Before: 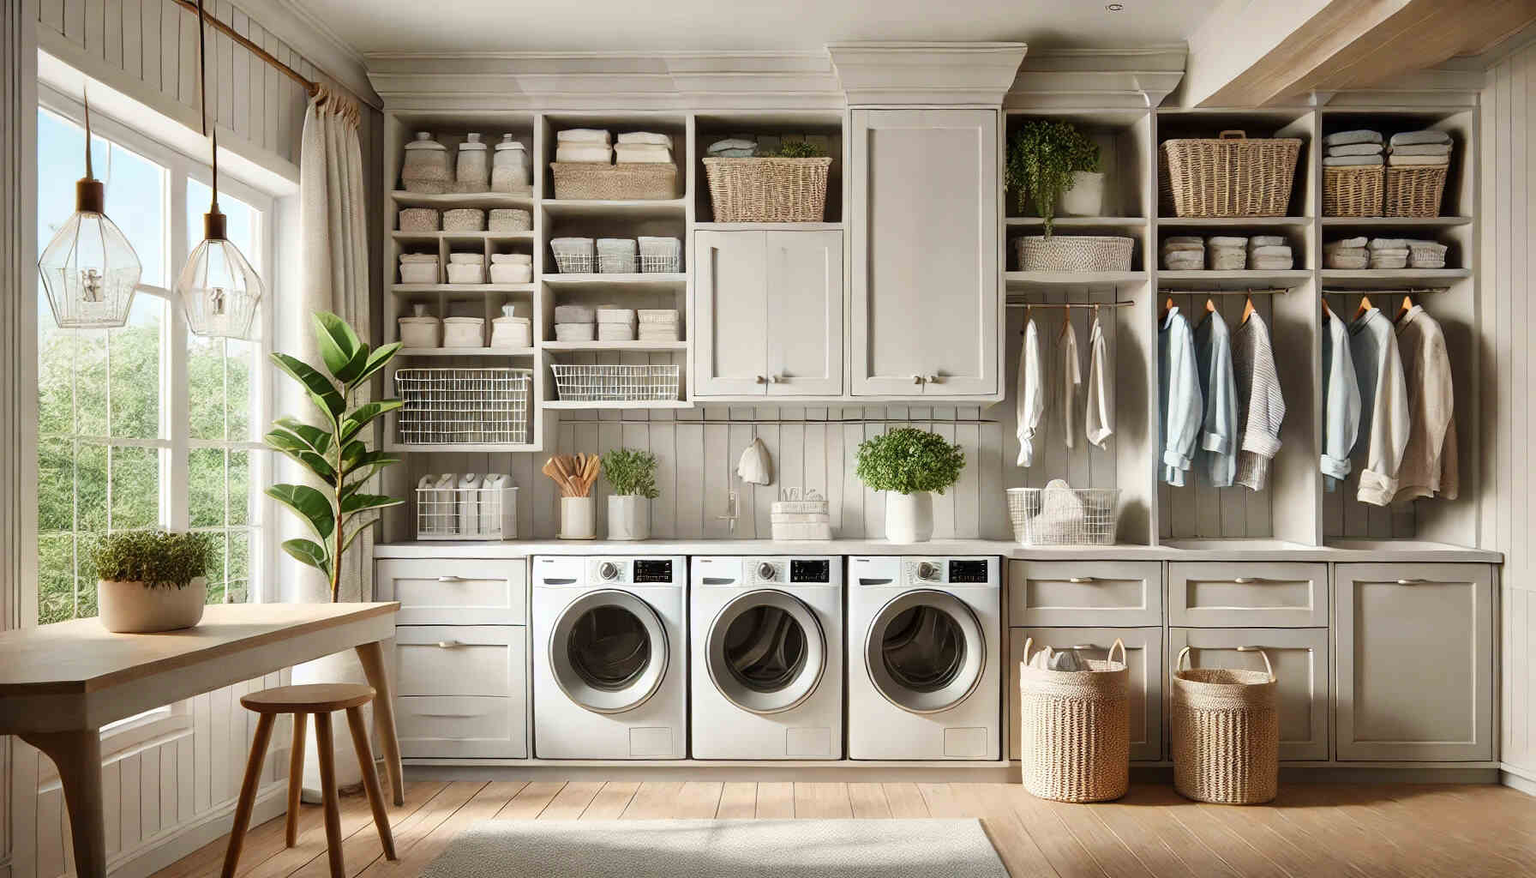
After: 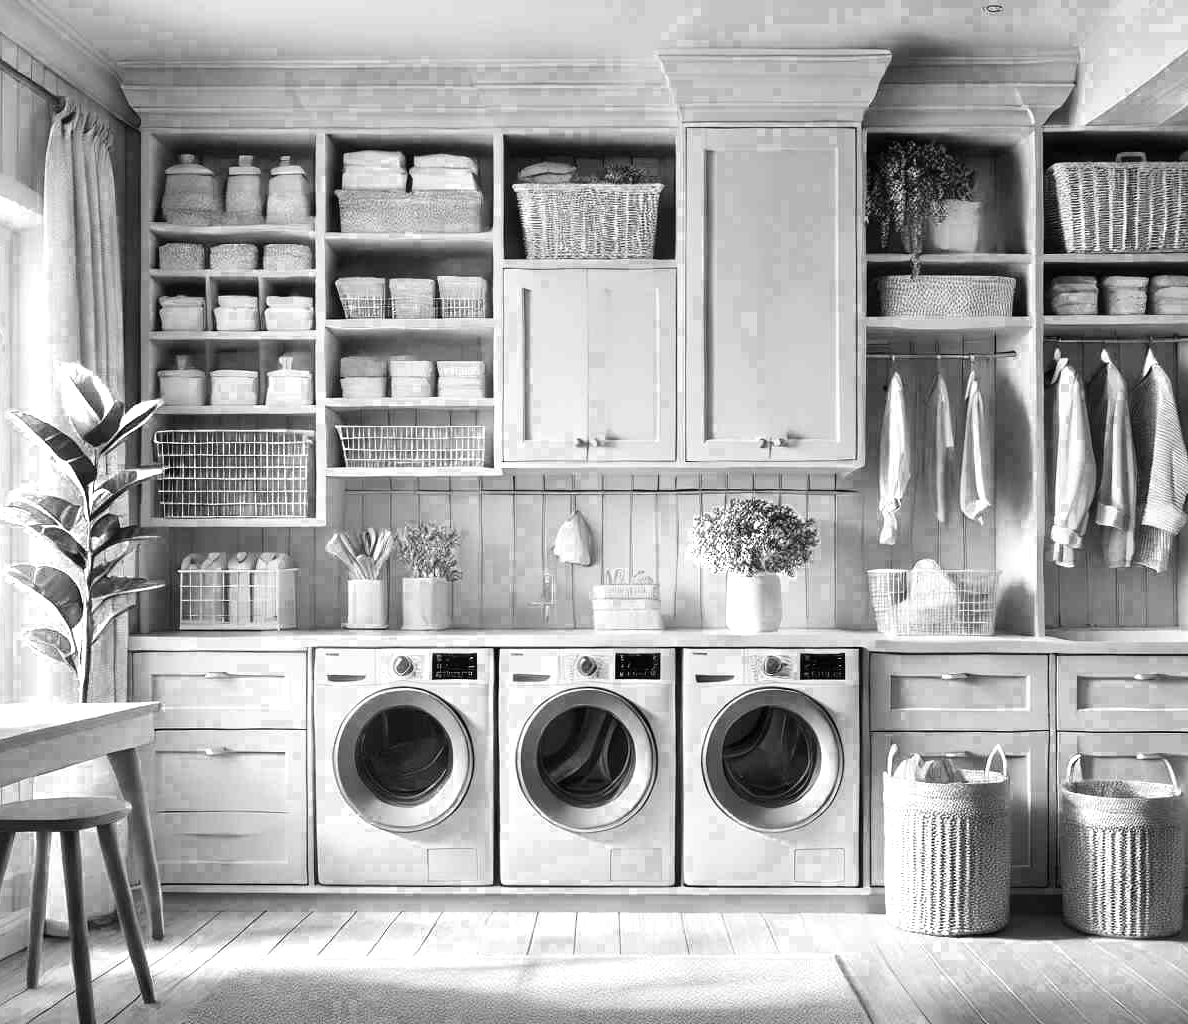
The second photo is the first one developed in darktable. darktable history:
crop: left 17.134%, right 16.524%
color zones: curves: ch0 [(0, 0.554) (0.146, 0.662) (0.293, 0.86) (0.503, 0.774) (0.637, 0.106) (0.74, 0.072) (0.866, 0.488) (0.998, 0.569)]; ch1 [(0, 0) (0.143, 0) (0.286, 0) (0.429, 0) (0.571, 0) (0.714, 0) (0.857, 0)]
